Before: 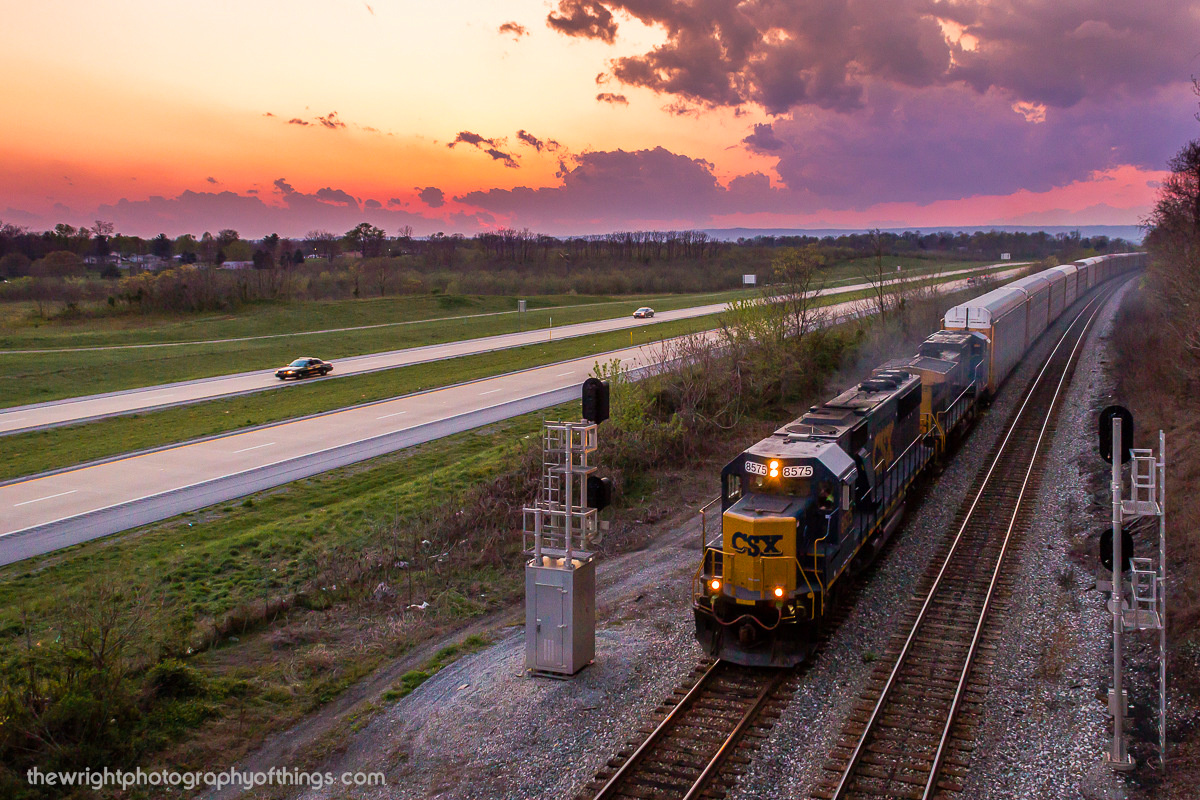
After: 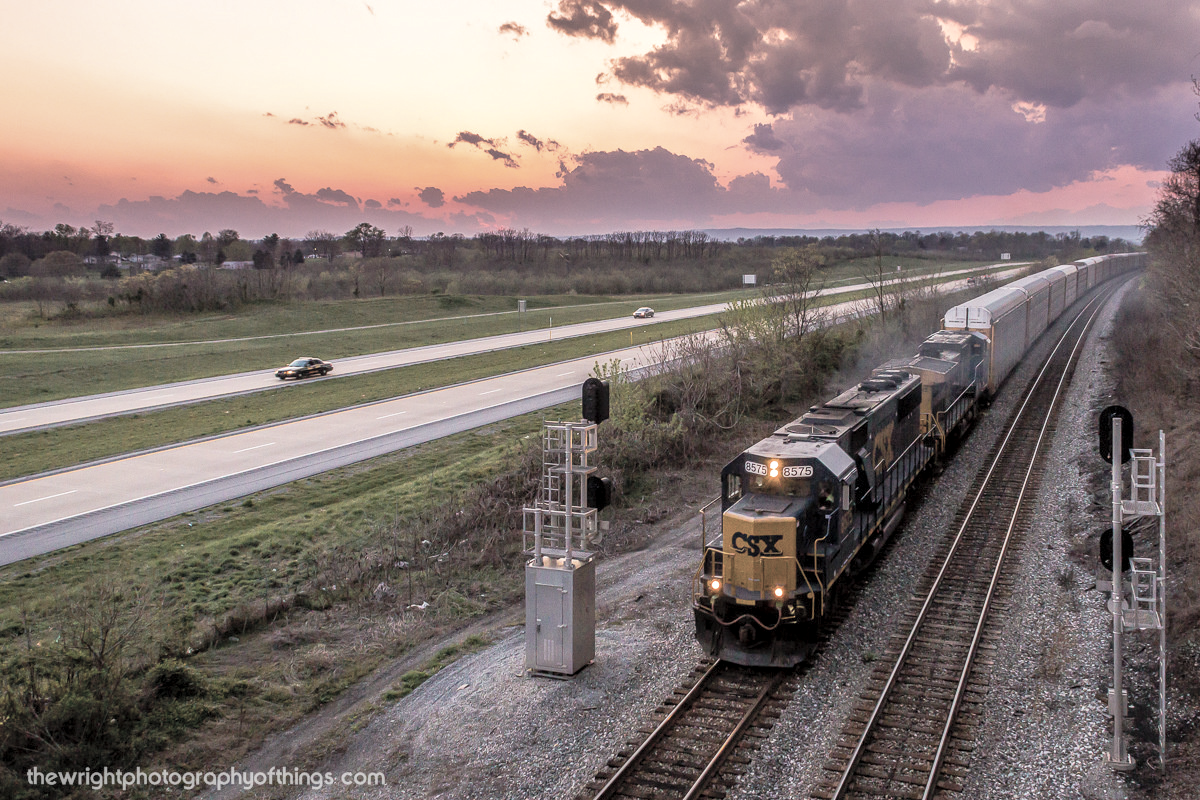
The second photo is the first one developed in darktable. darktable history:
local contrast: on, module defaults
contrast brightness saturation: brightness 0.18, saturation -0.5
